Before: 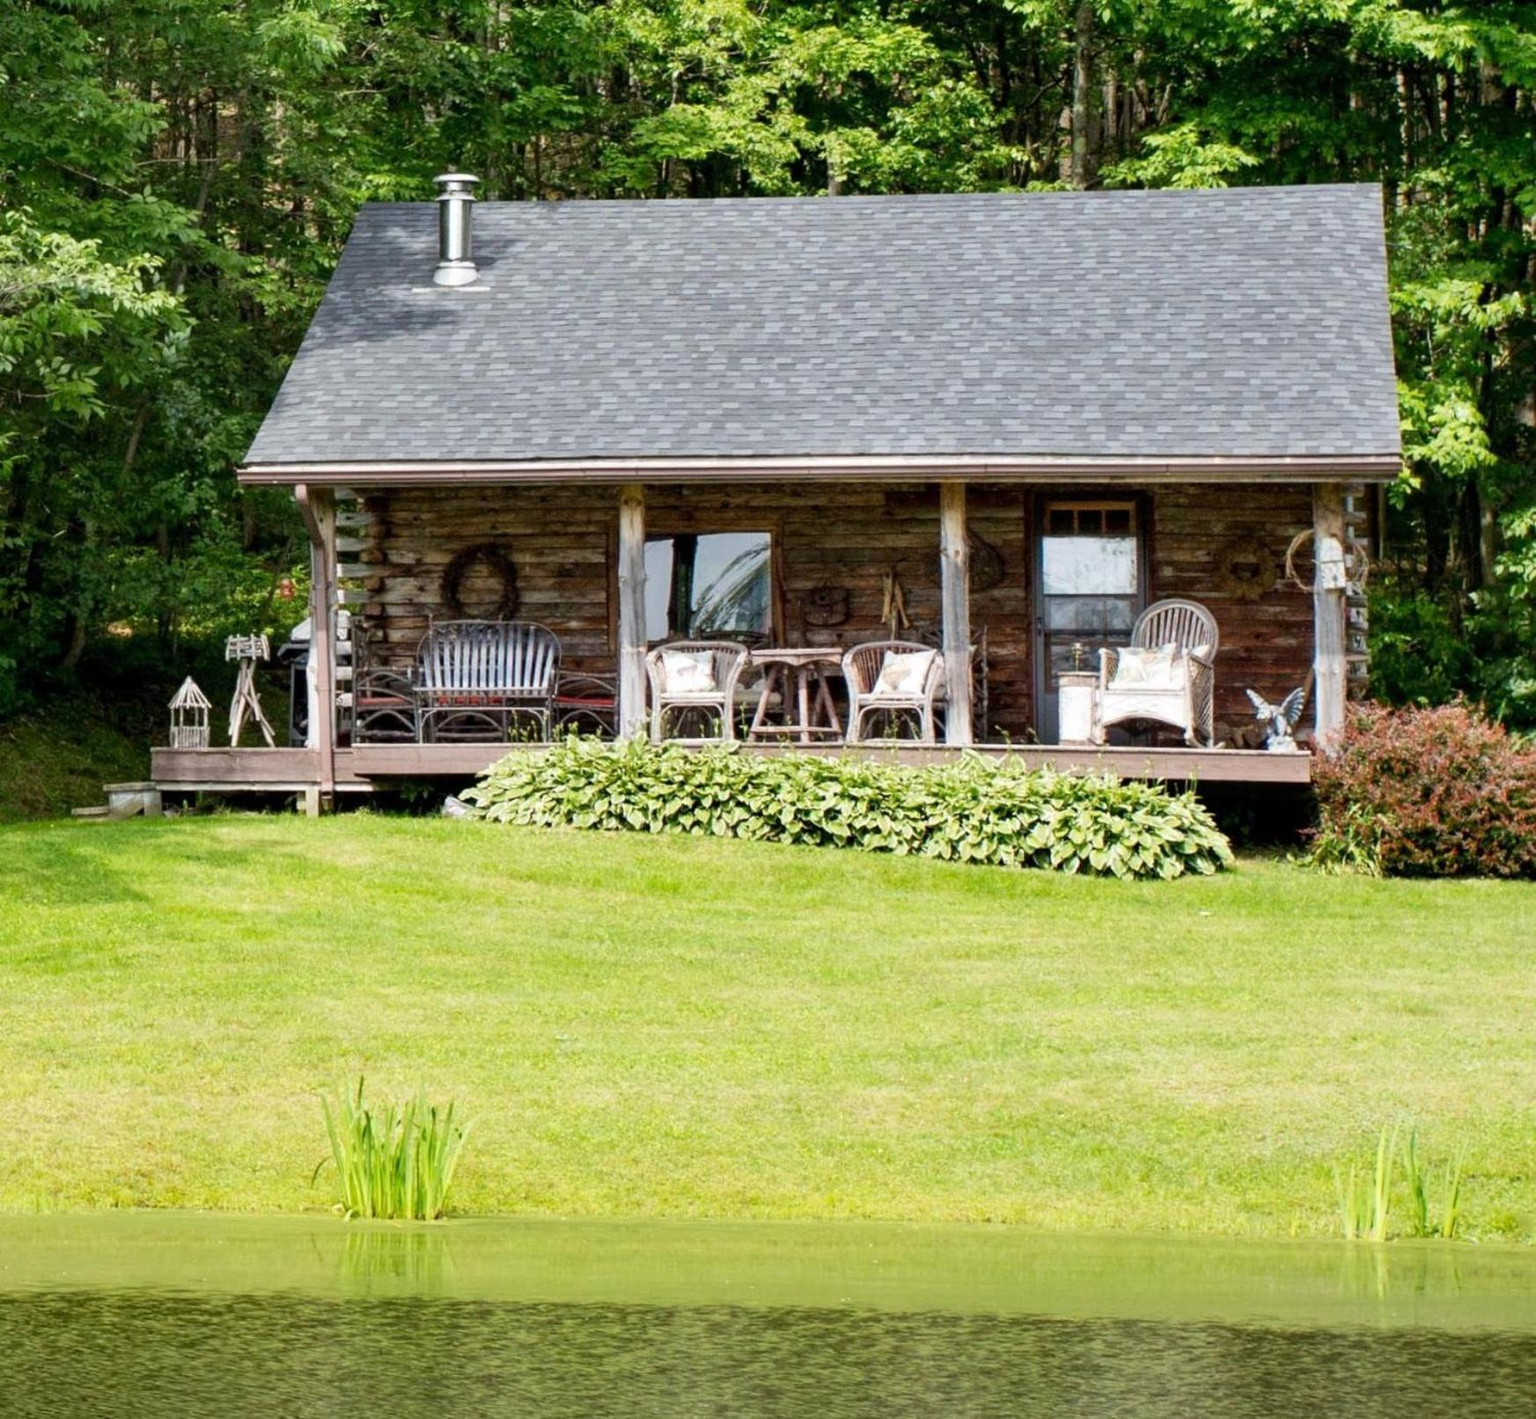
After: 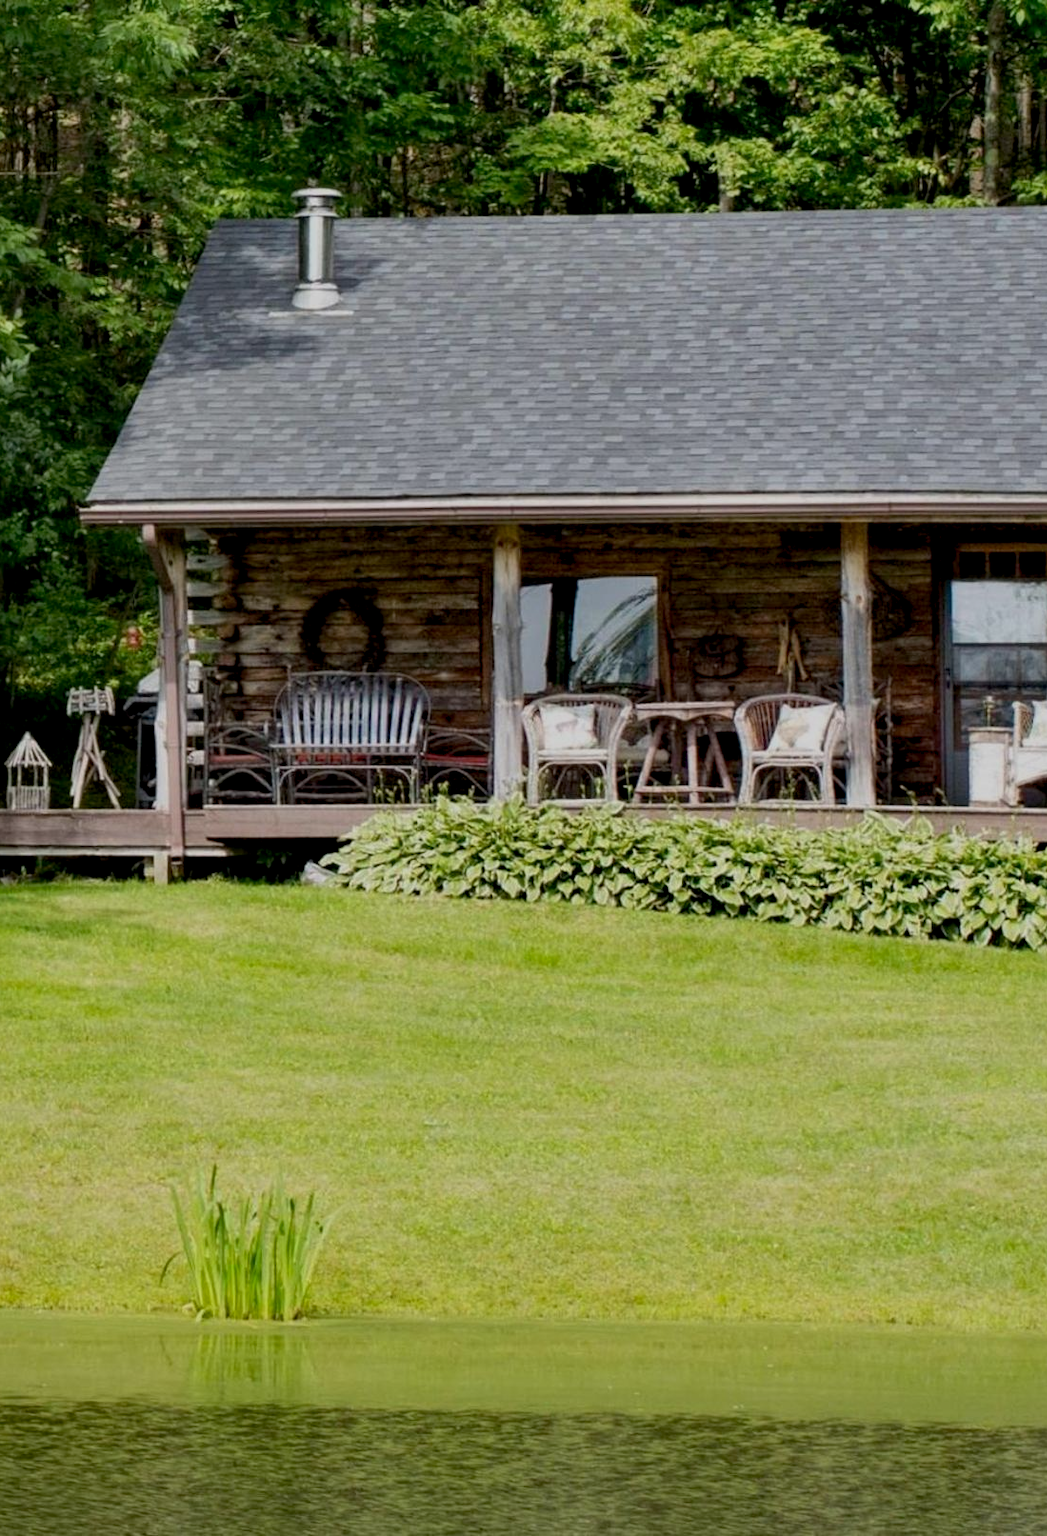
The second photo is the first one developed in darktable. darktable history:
exposure: black level correction 0.009, exposure -0.668 EV, compensate highlight preservation false
crop: left 10.653%, right 26.323%
shadows and highlights: shadows 20.1, highlights -20.47, soften with gaussian
